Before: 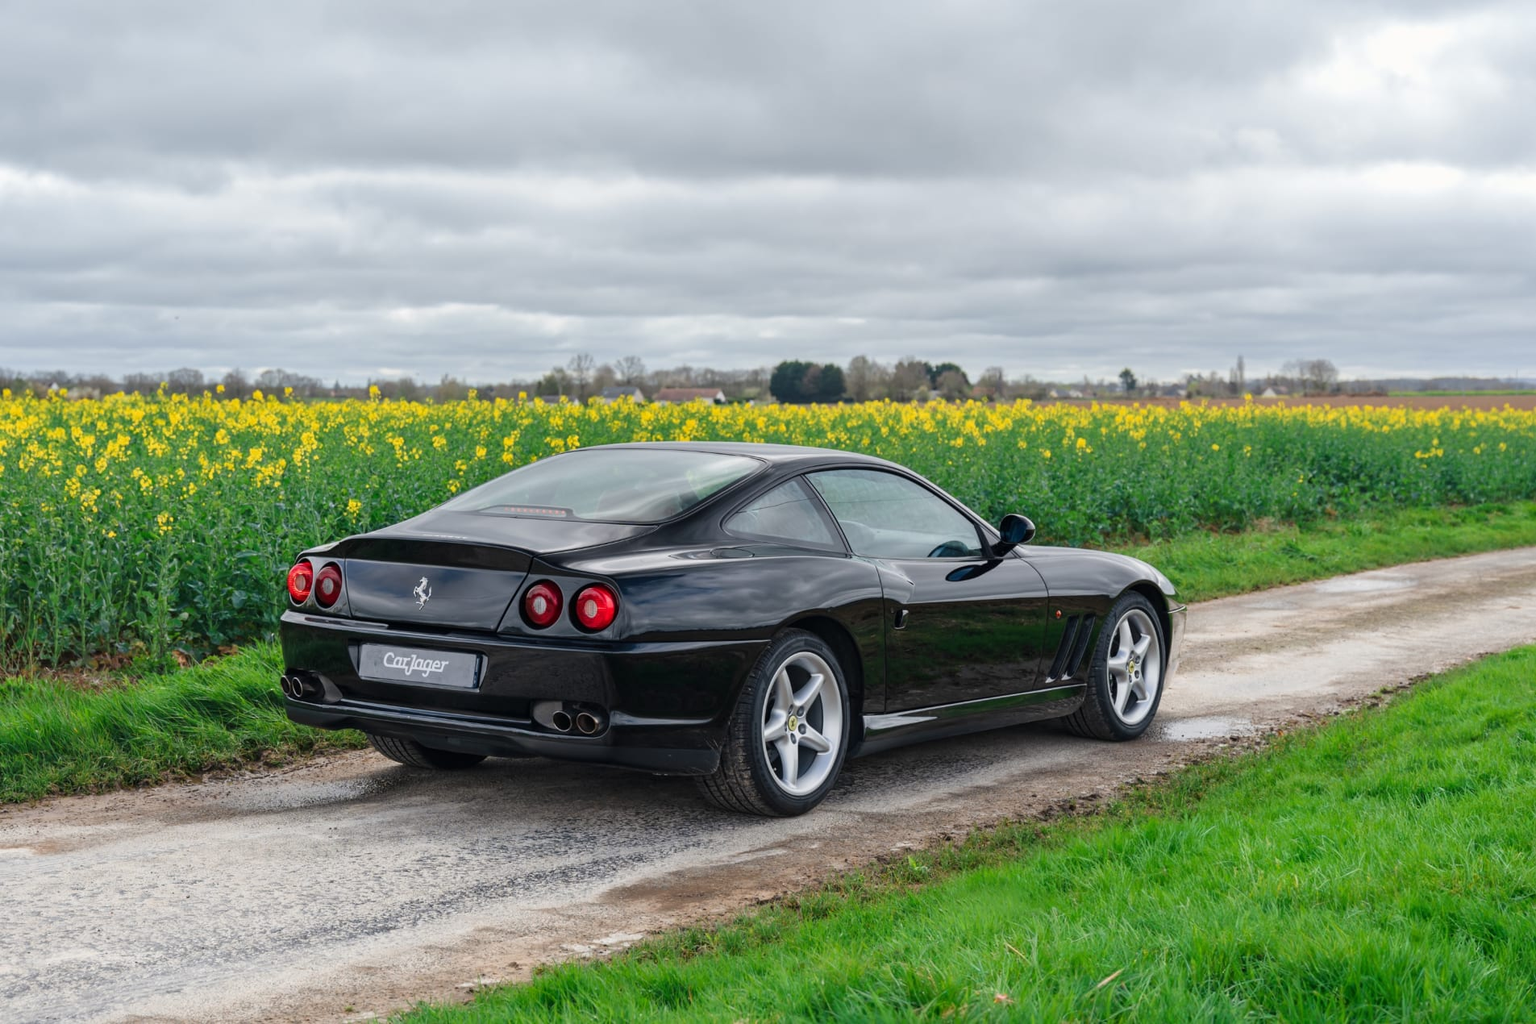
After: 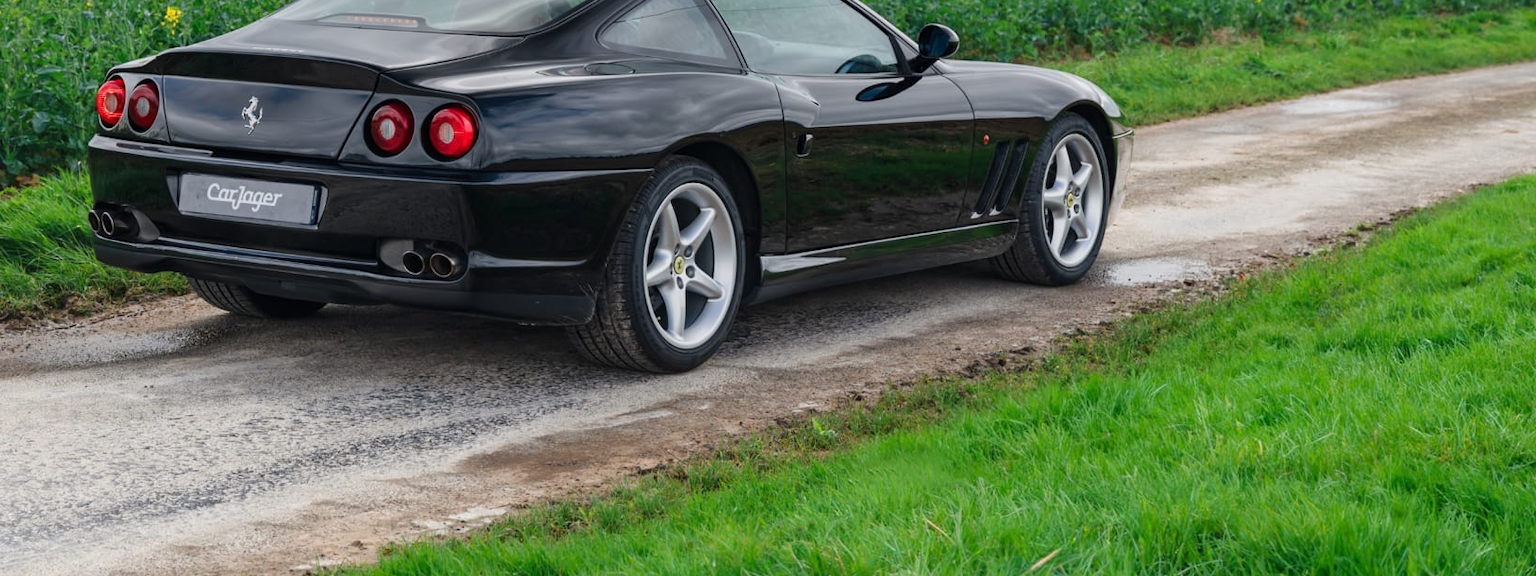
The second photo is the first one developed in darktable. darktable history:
crop and rotate: left 13.292%, top 48.266%, bottom 2.894%
